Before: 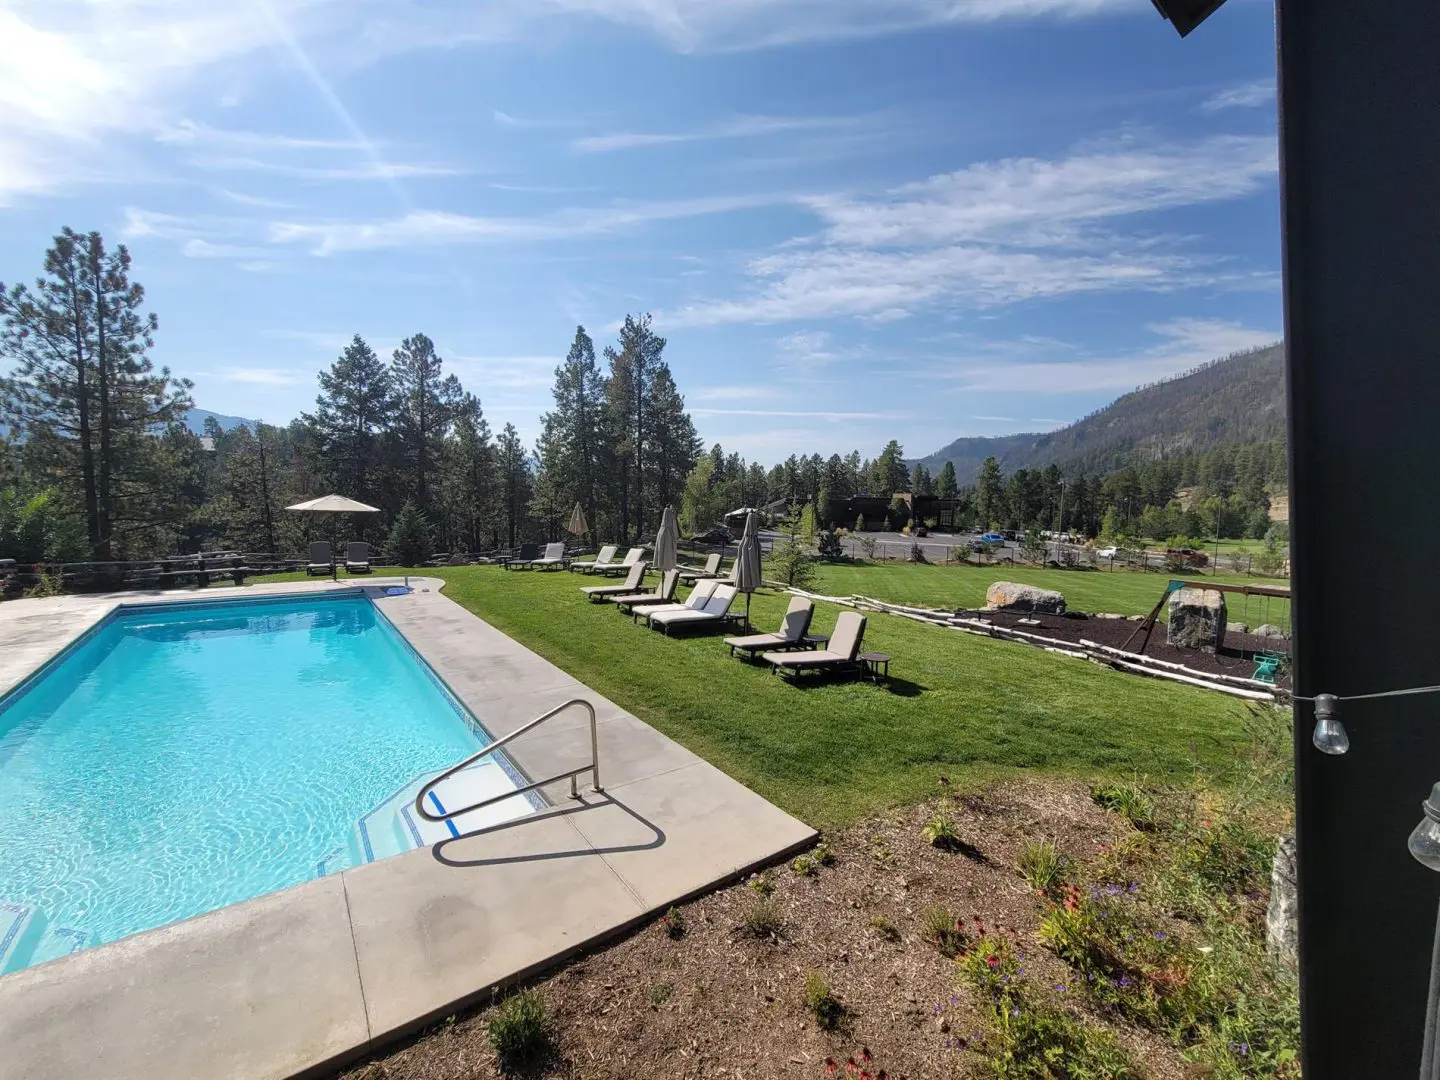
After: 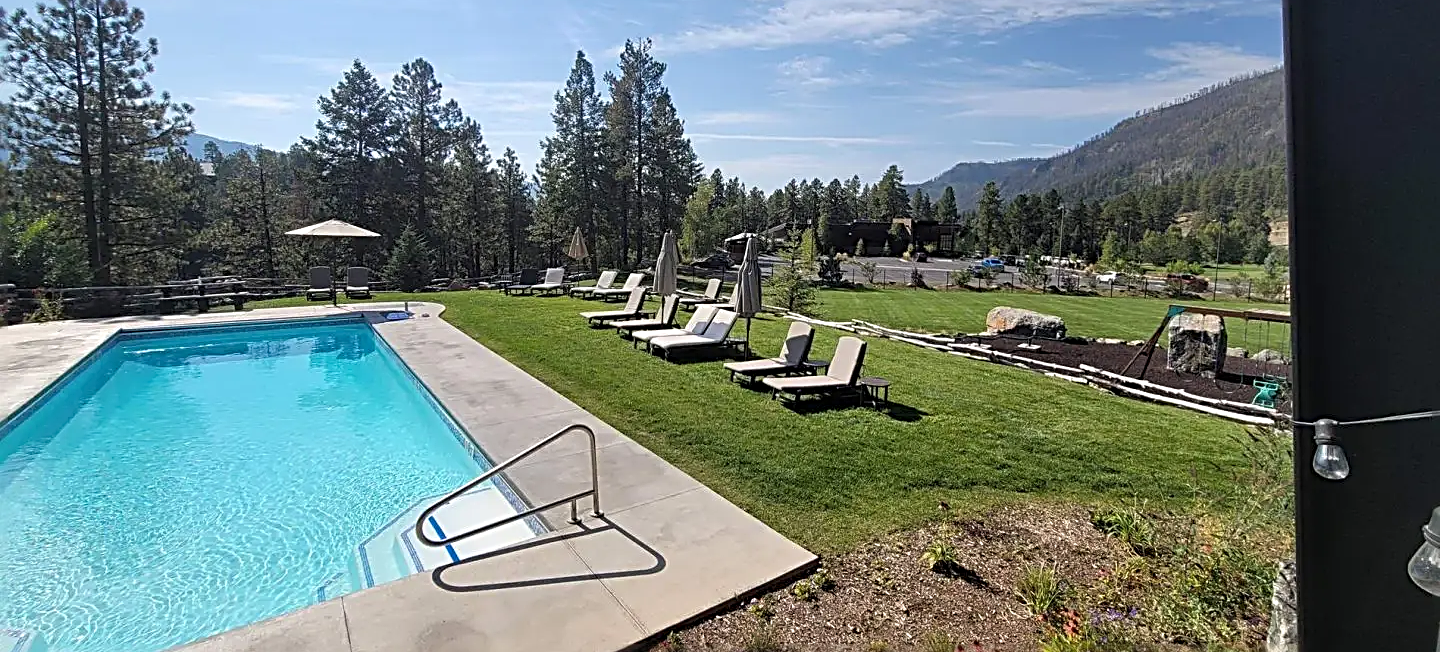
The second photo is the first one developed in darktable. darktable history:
sharpen: radius 3.008, amount 0.772
crop and rotate: top 25.556%, bottom 14.029%
